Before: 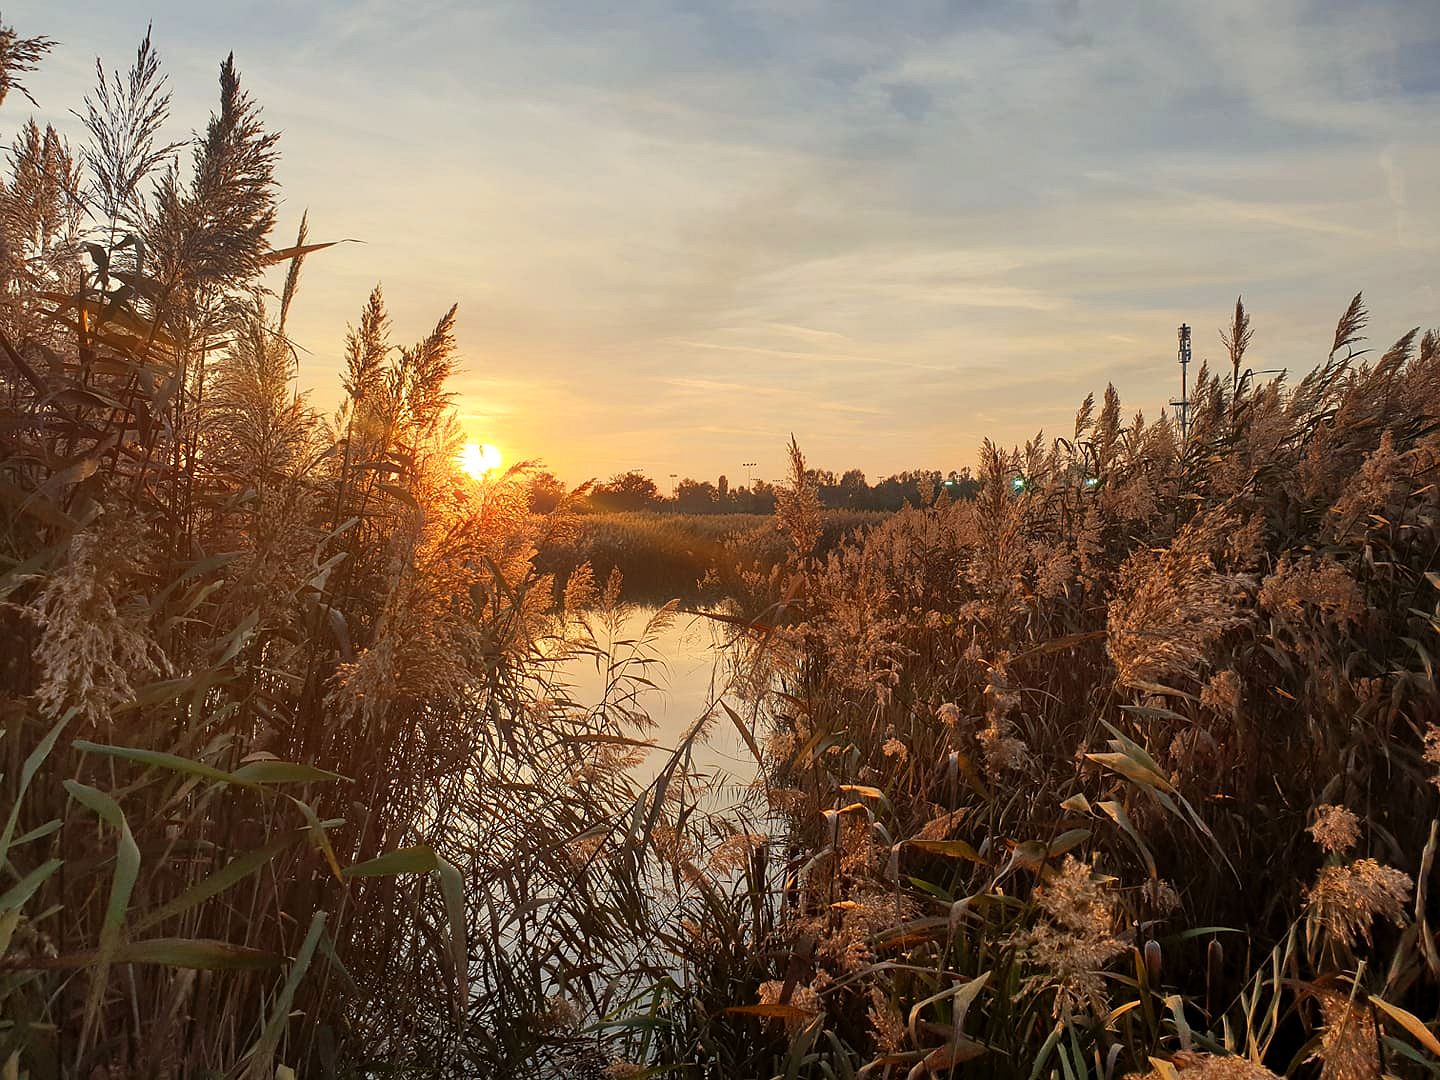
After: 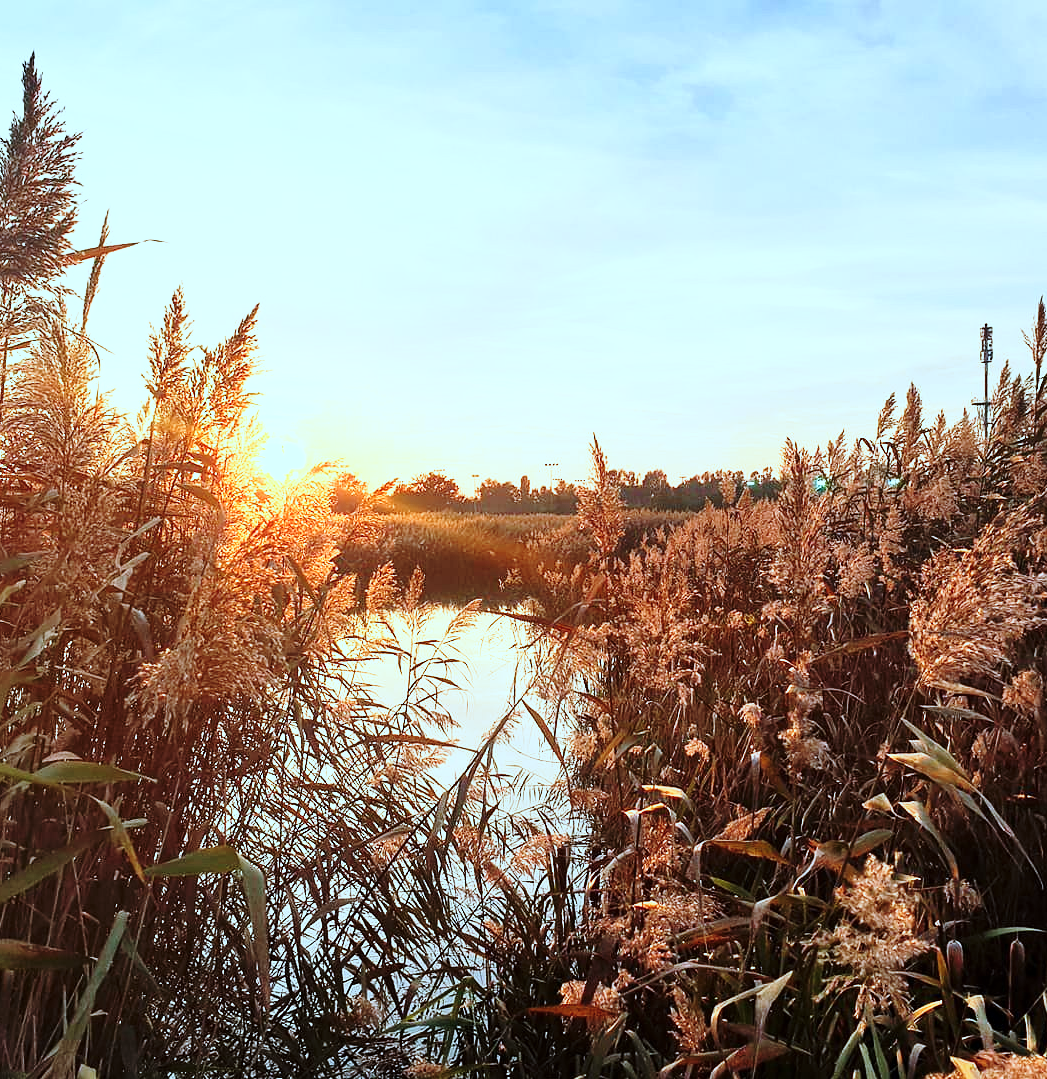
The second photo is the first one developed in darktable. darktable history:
crop: left 13.796%, right 13.475%
base curve: curves: ch0 [(0, 0) (0.026, 0.03) (0.109, 0.232) (0.351, 0.748) (0.669, 0.968) (1, 1)], preserve colors none
color correction: highlights a* -8.73, highlights b* -23.15
local contrast: mode bilateral grid, contrast 100, coarseness 99, detail 107%, midtone range 0.2
